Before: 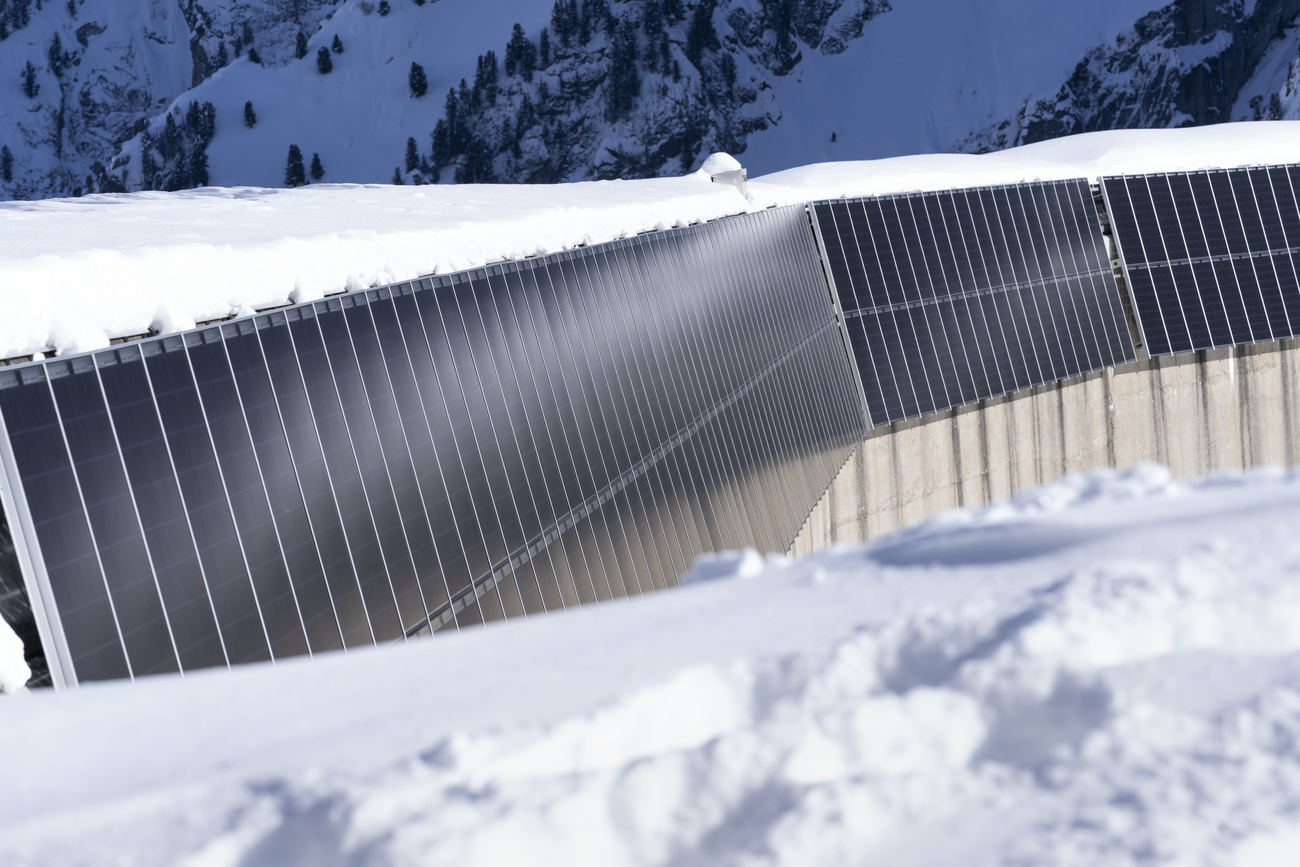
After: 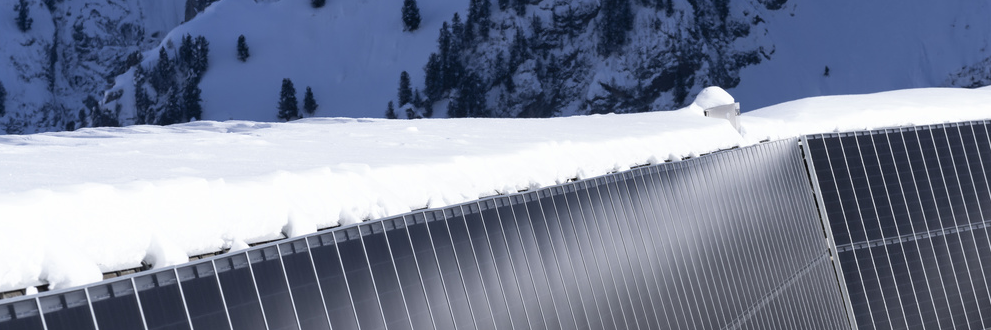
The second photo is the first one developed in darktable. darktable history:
crop: left 0.579%, top 7.627%, right 23.167%, bottom 54.275%
color calibration: illuminant same as pipeline (D50), adaptation none (bypass)
